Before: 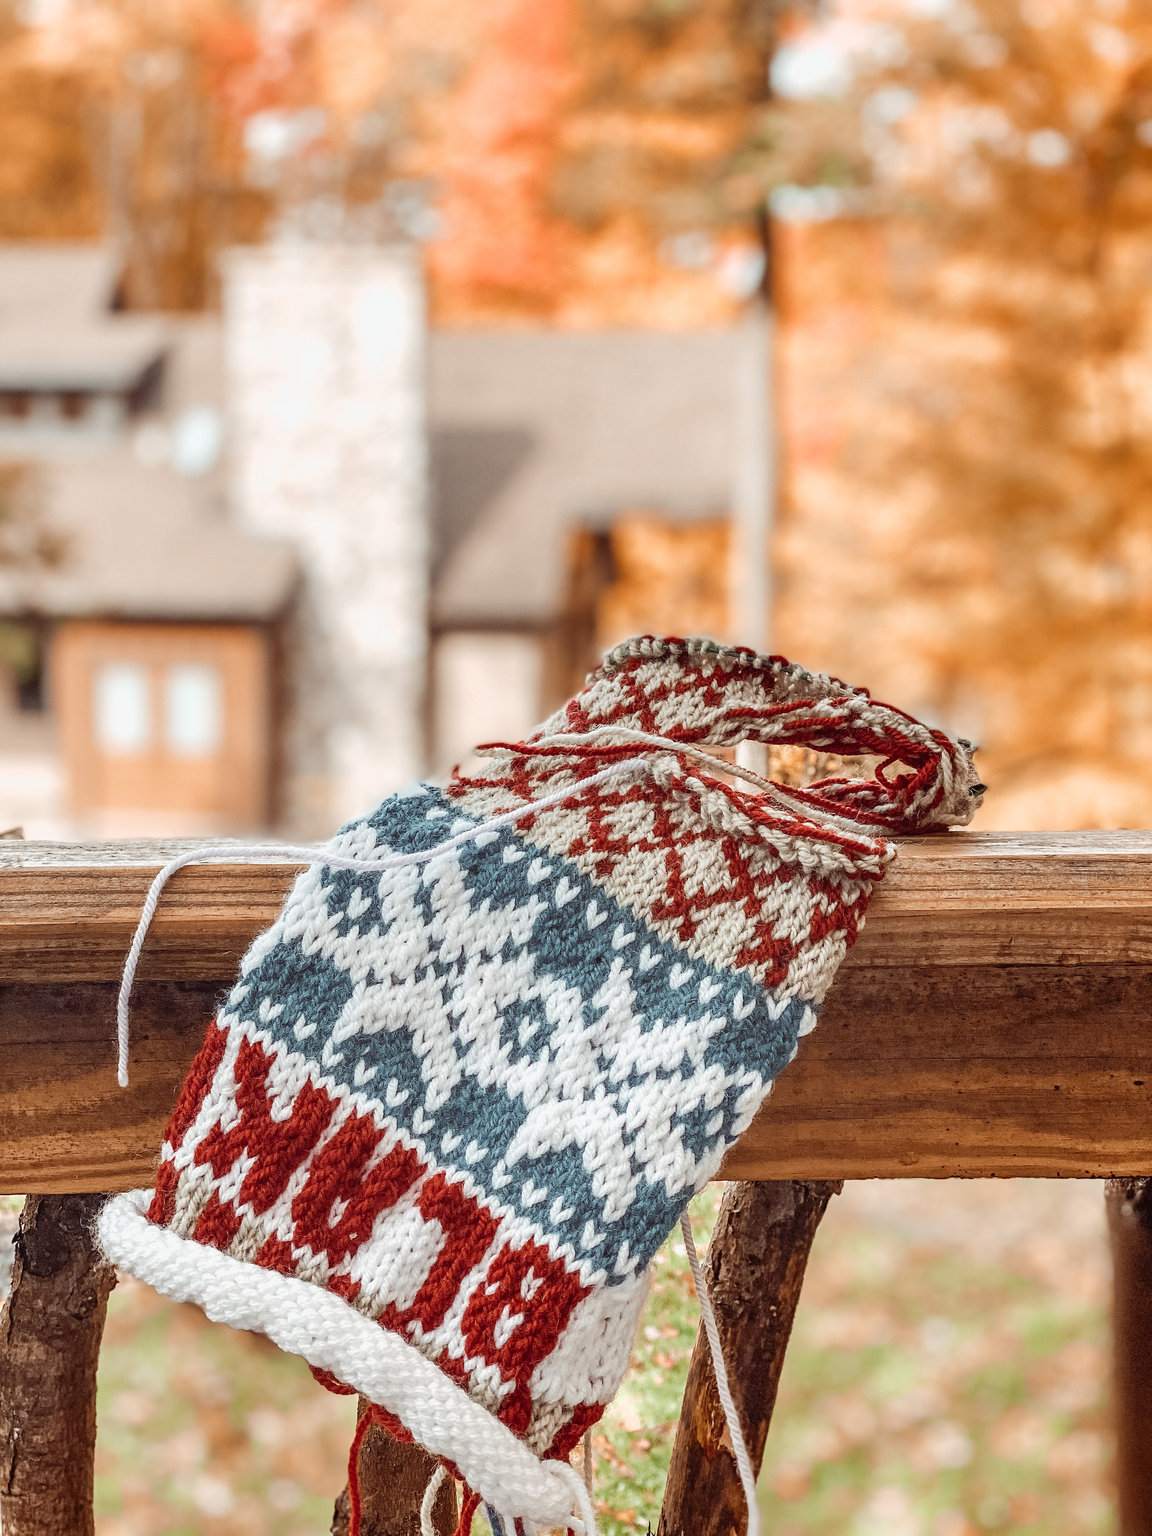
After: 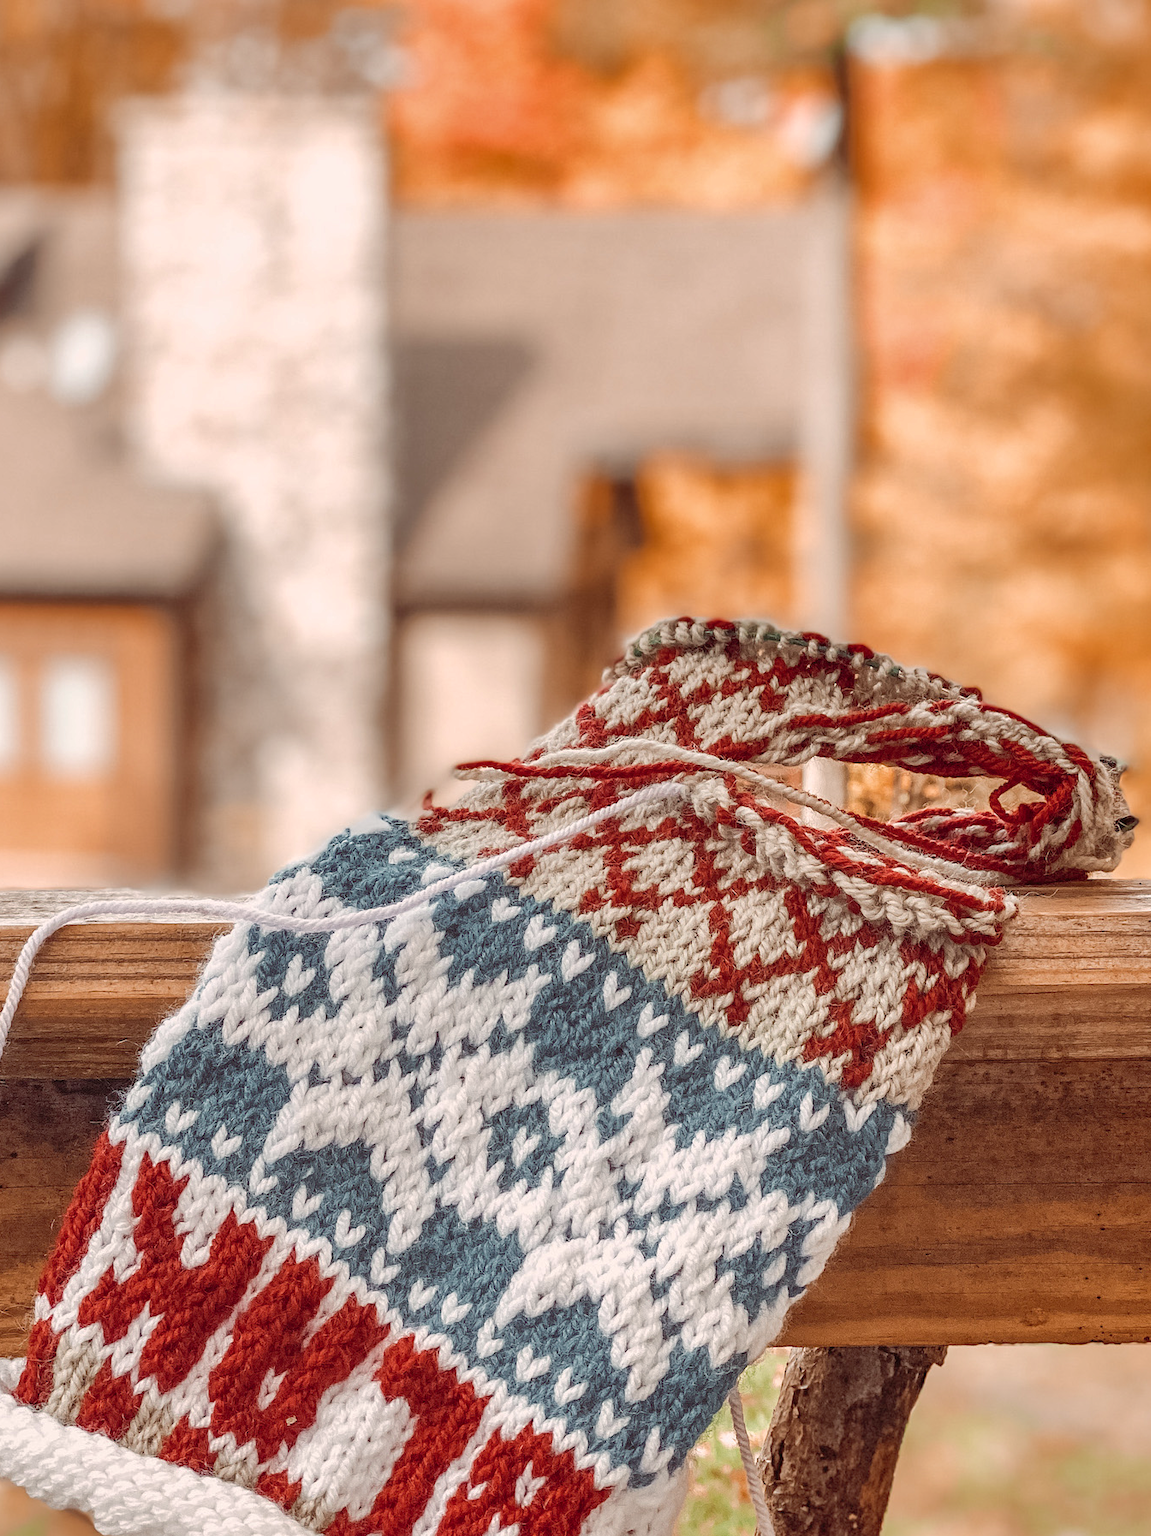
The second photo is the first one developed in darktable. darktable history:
shadows and highlights: on, module defaults
color correction: highlights a* 5.81, highlights b* 4.84
crop and rotate: left 11.831%, top 11.346%, right 13.429%, bottom 13.899%
